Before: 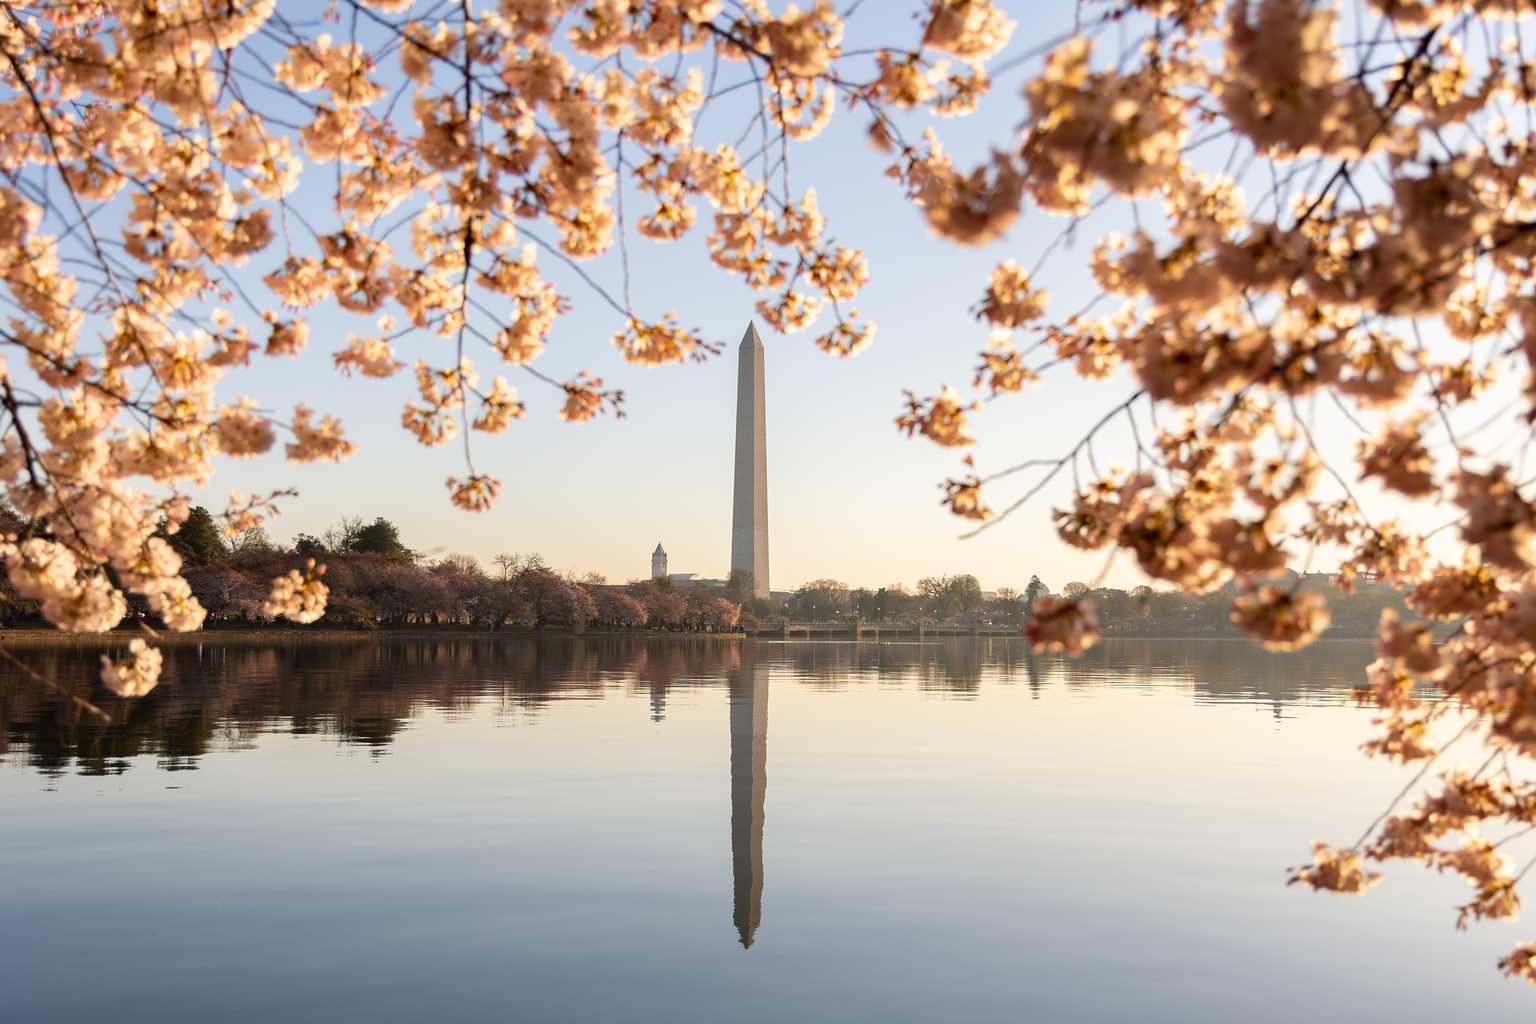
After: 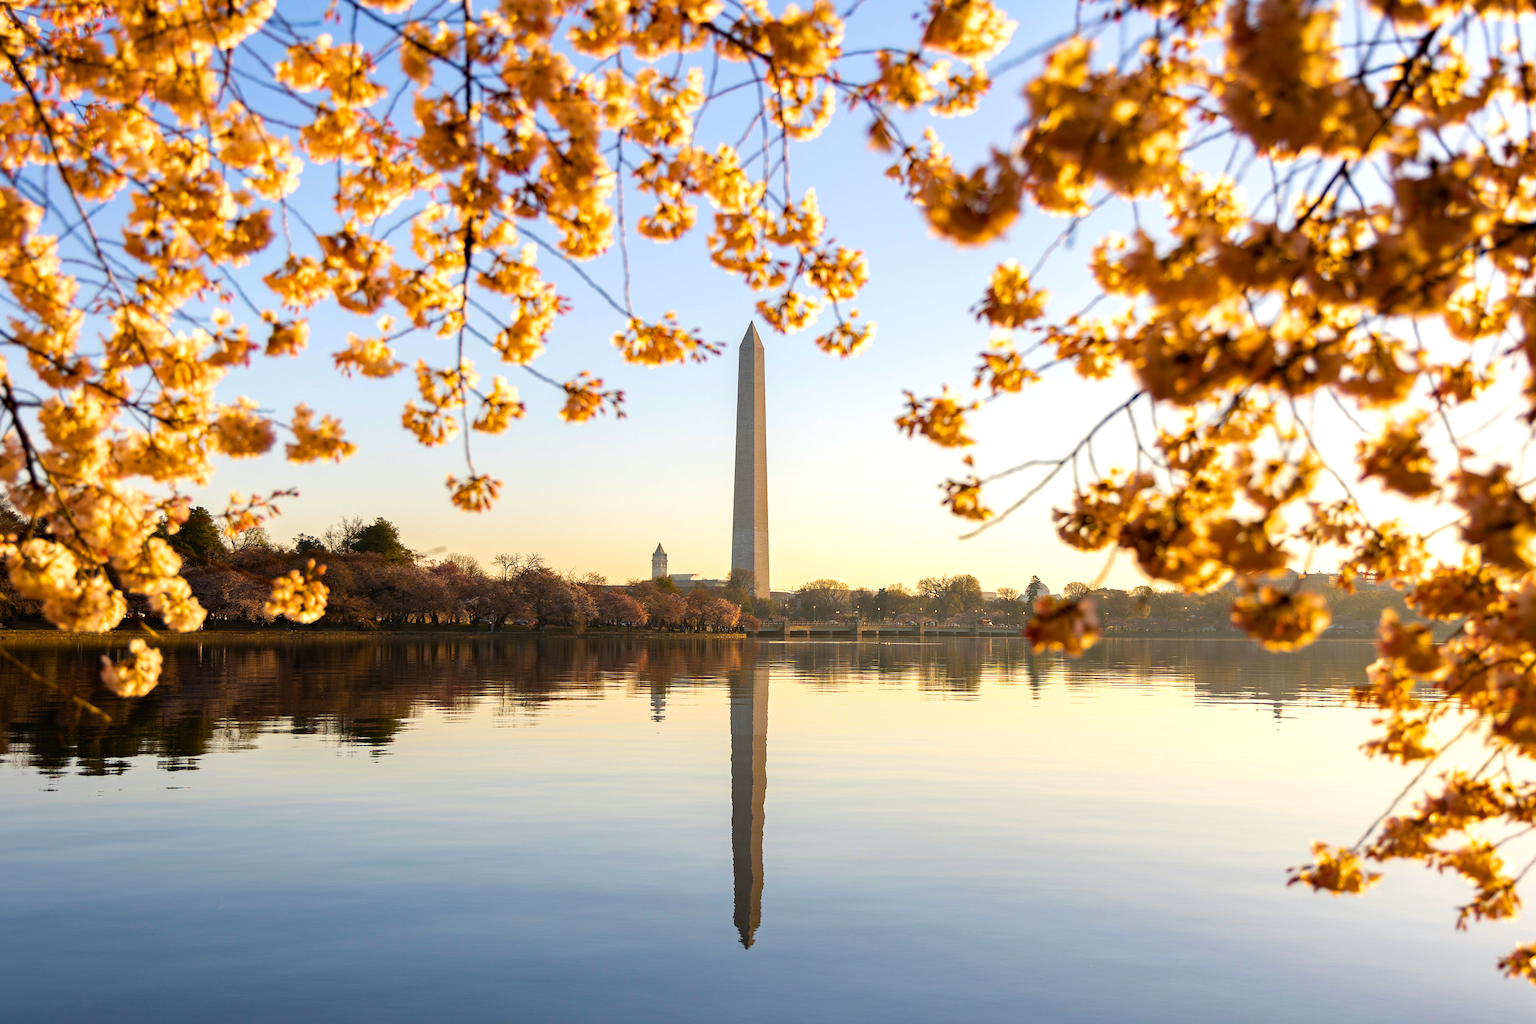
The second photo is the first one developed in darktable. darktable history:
haze removal: compatibility mode true, adaptive false
color balance rgb: perceptual saturation grading › global saturation 30.898%, global vibrance 30.532%, contrast 10.559%
